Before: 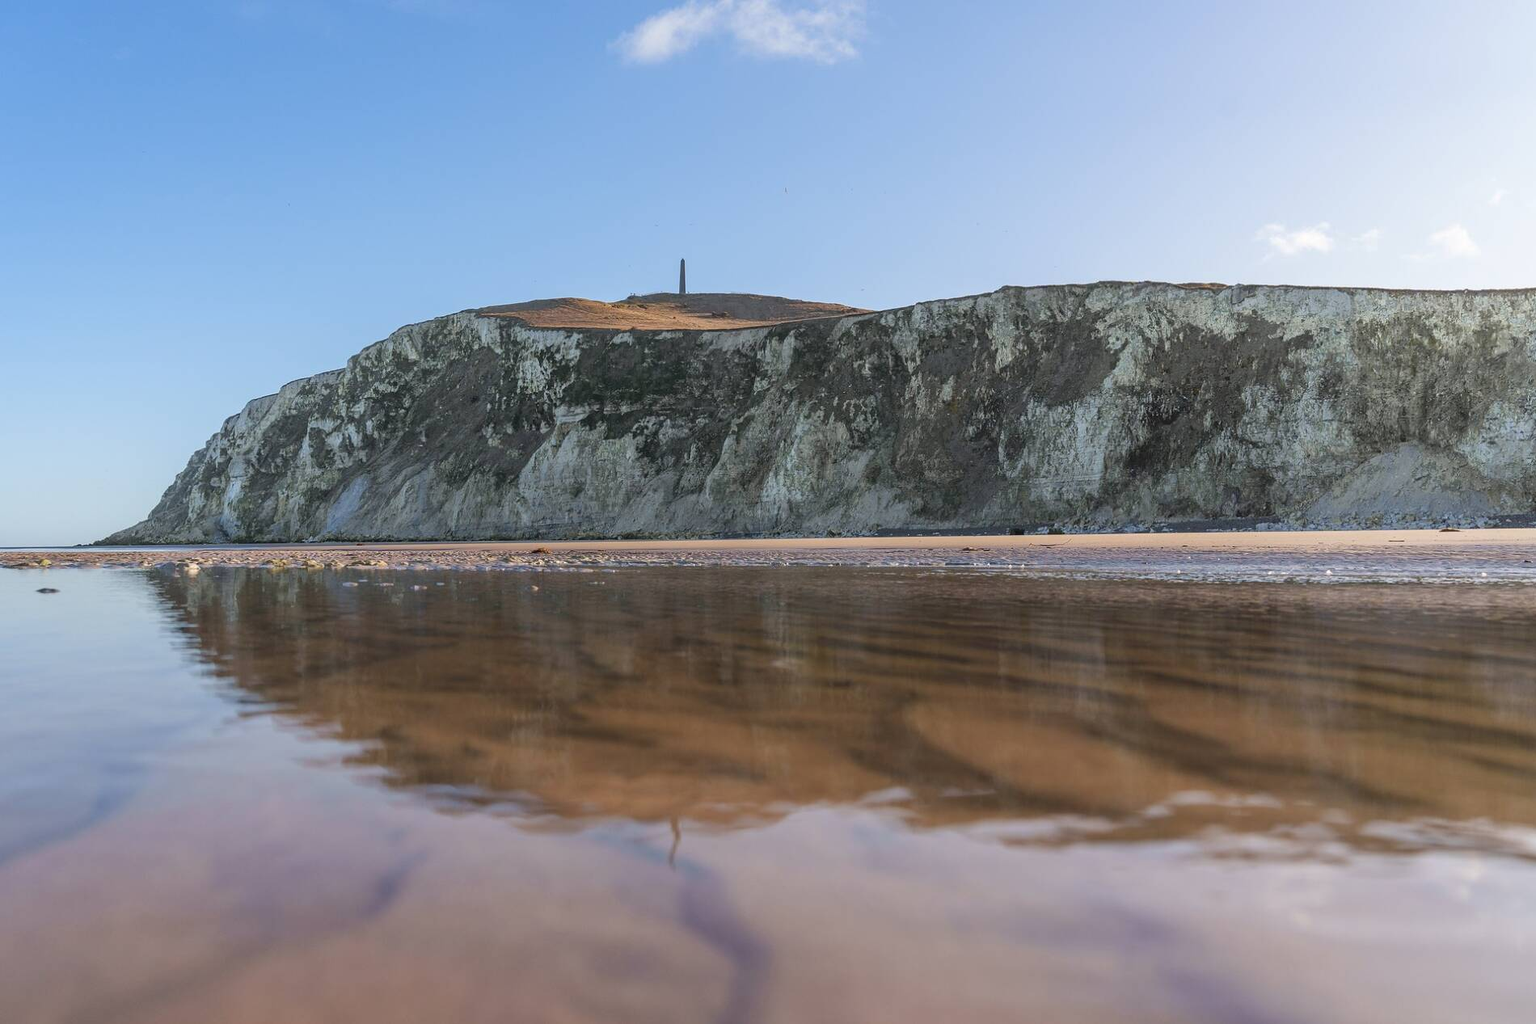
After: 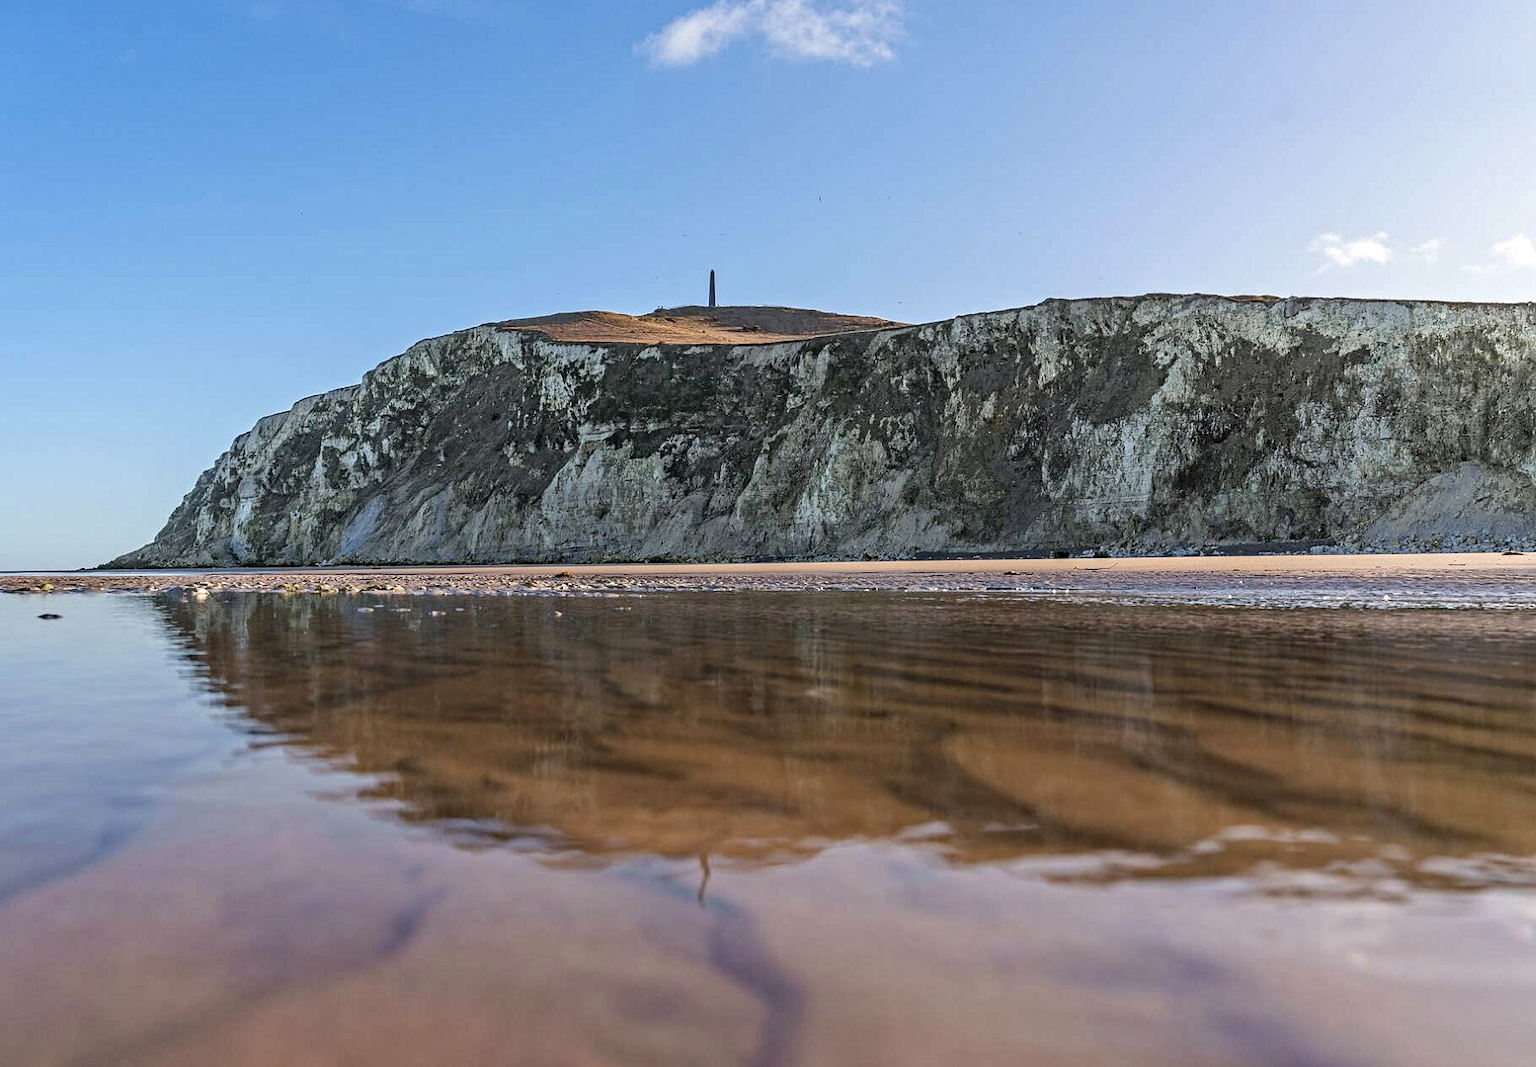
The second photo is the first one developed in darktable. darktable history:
crop: right 4.126%, bottom 0.031%
haze removal: compatibility mode true, adaptive false
contrast equalizer: octaves 7, y [[0.502, 0.517, 0.543, 0.576, 0.611, 0.631], [0.5 ×6], [0.5 ×6], [0 ×6], [0 ×6]]
